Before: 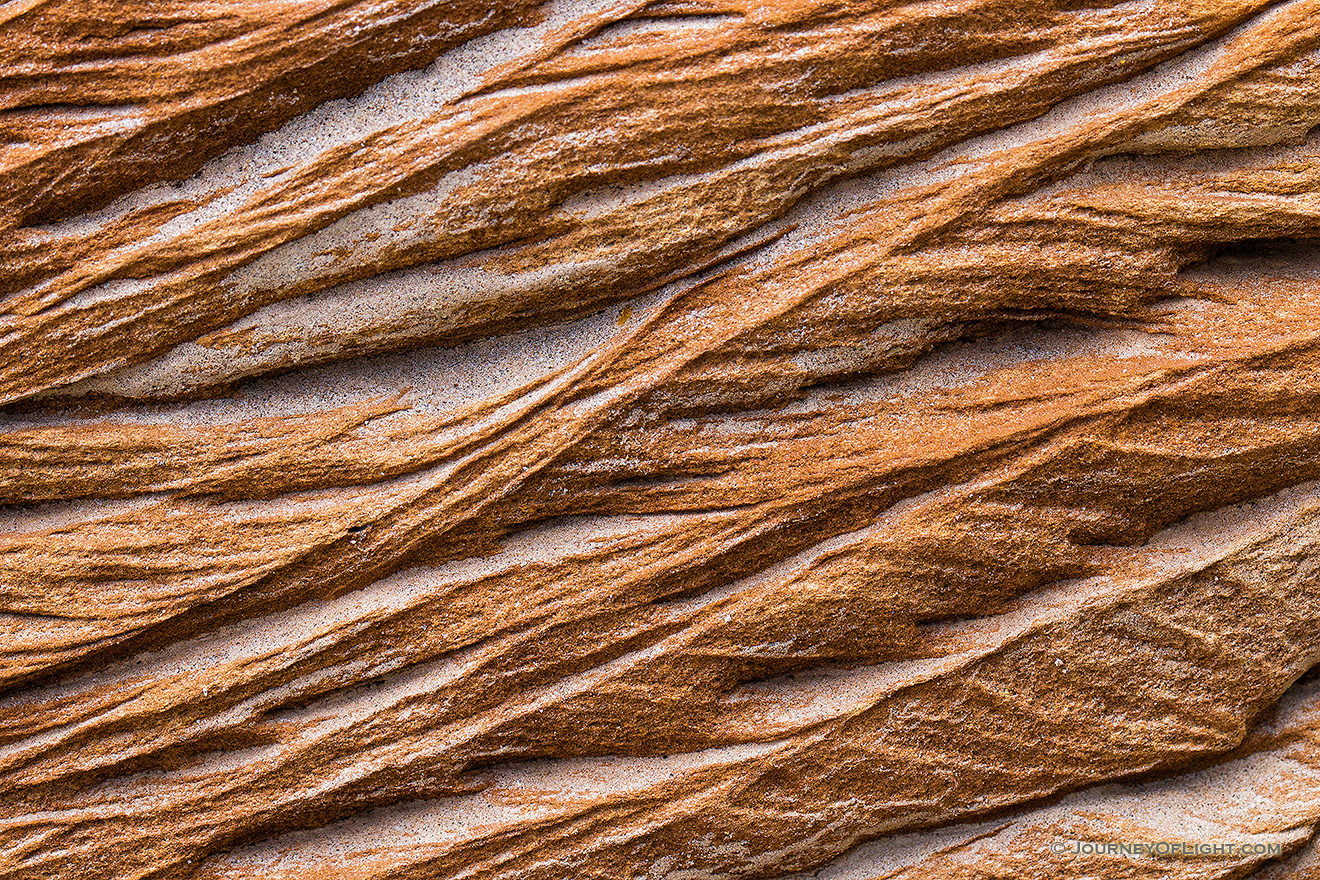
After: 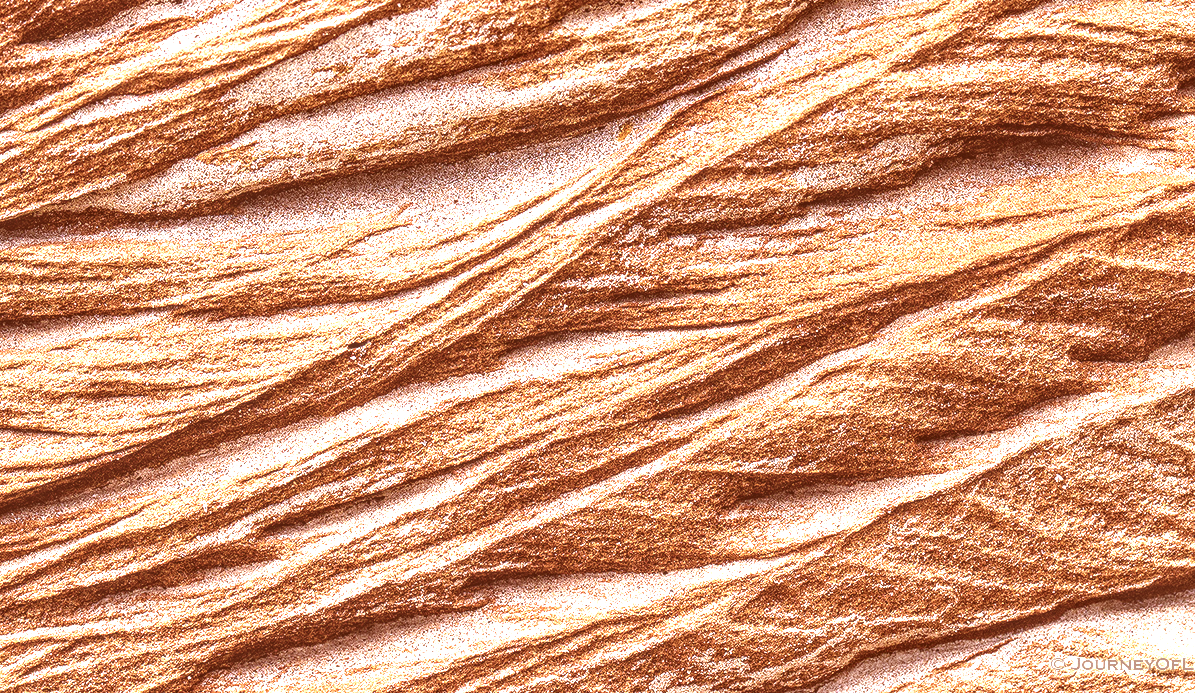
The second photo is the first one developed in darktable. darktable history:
crop: top 20.916%, right 9.437%, bottom 0.316%
color zones: curves: ch0 [(0.068, 0.464) (0.25, 0.5) (0.48, 0.508) (0.75, 0.536) (0.886, 0.476) (0.967, 0.456)]; ch1 [(0.066, 0.456) (0.25, 0.5) (0.616, 0.508) (0.746, 0.56) (0.934, 0.444)]
local contrast: detail 160%
exposure: black level correction -0.023, exposure 1.397 EV, compensate highlight preservation false
color correction: highlights a* 9.03, highlights b* 8.71, shadows a* 40, shadows b* 40, saturation 0.8
